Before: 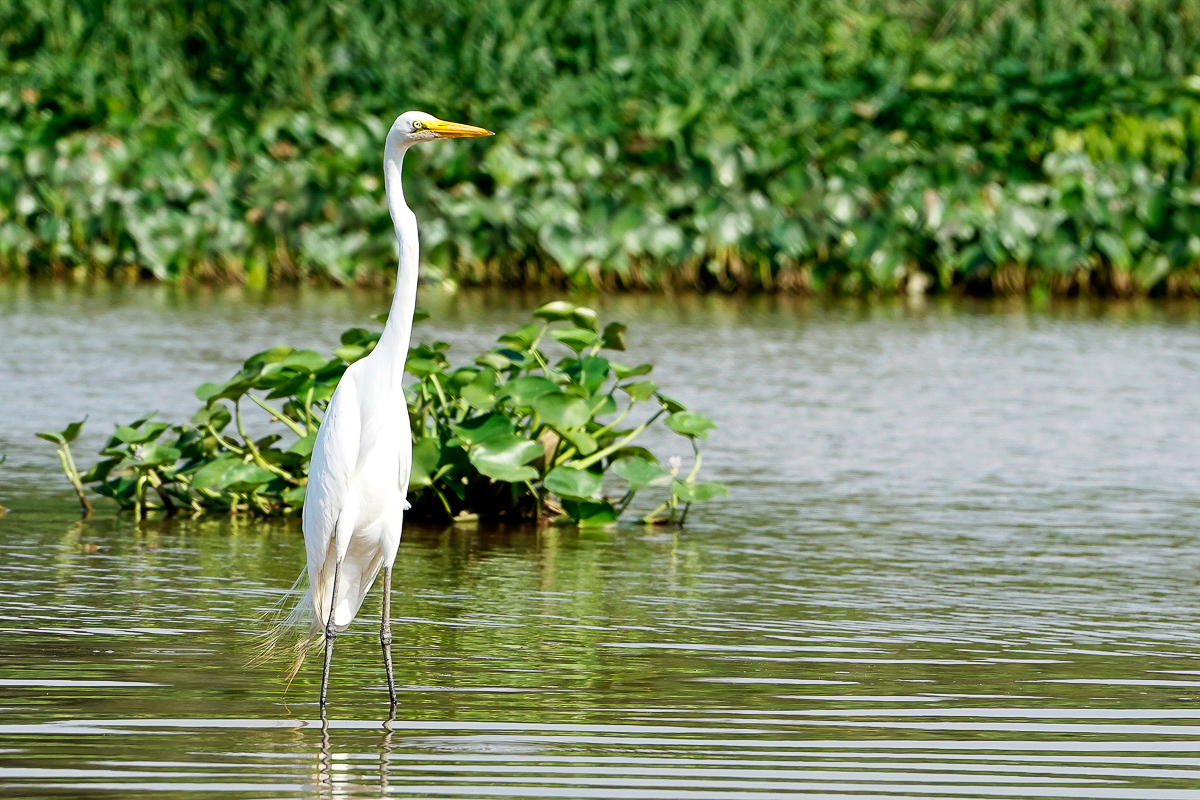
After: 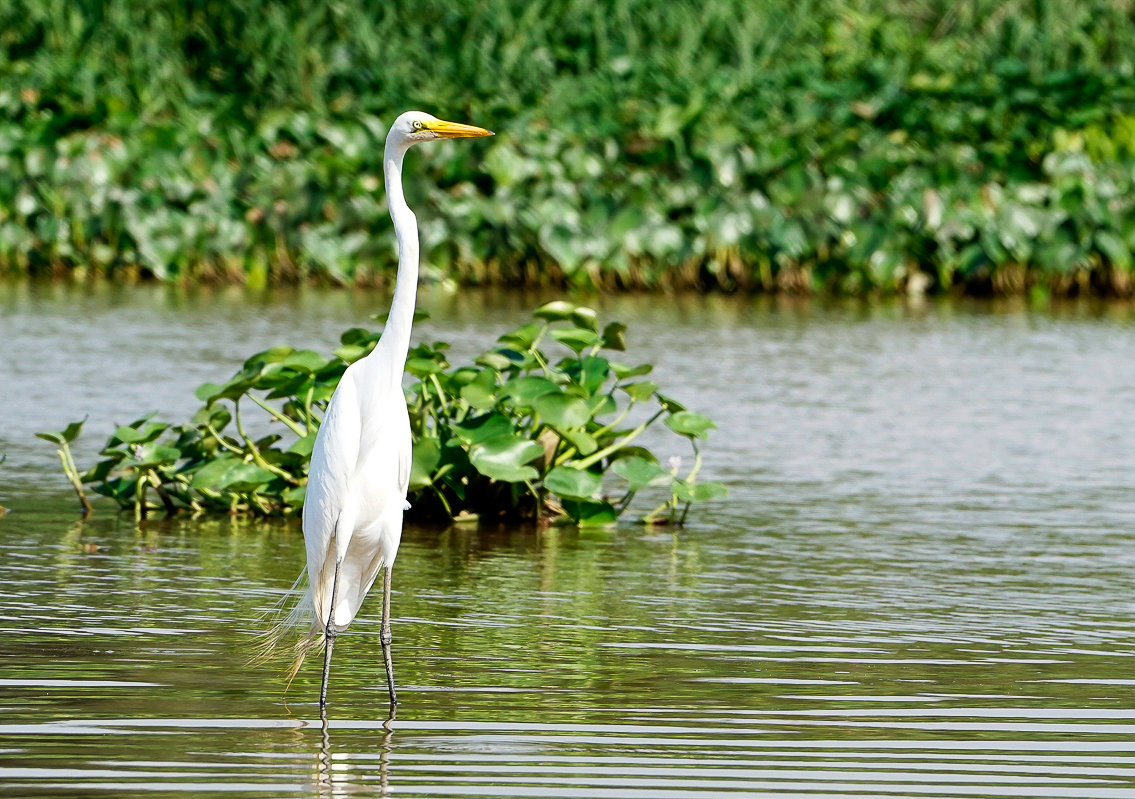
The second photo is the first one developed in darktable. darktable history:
crop and rotate: left 0%, right 5.347%
